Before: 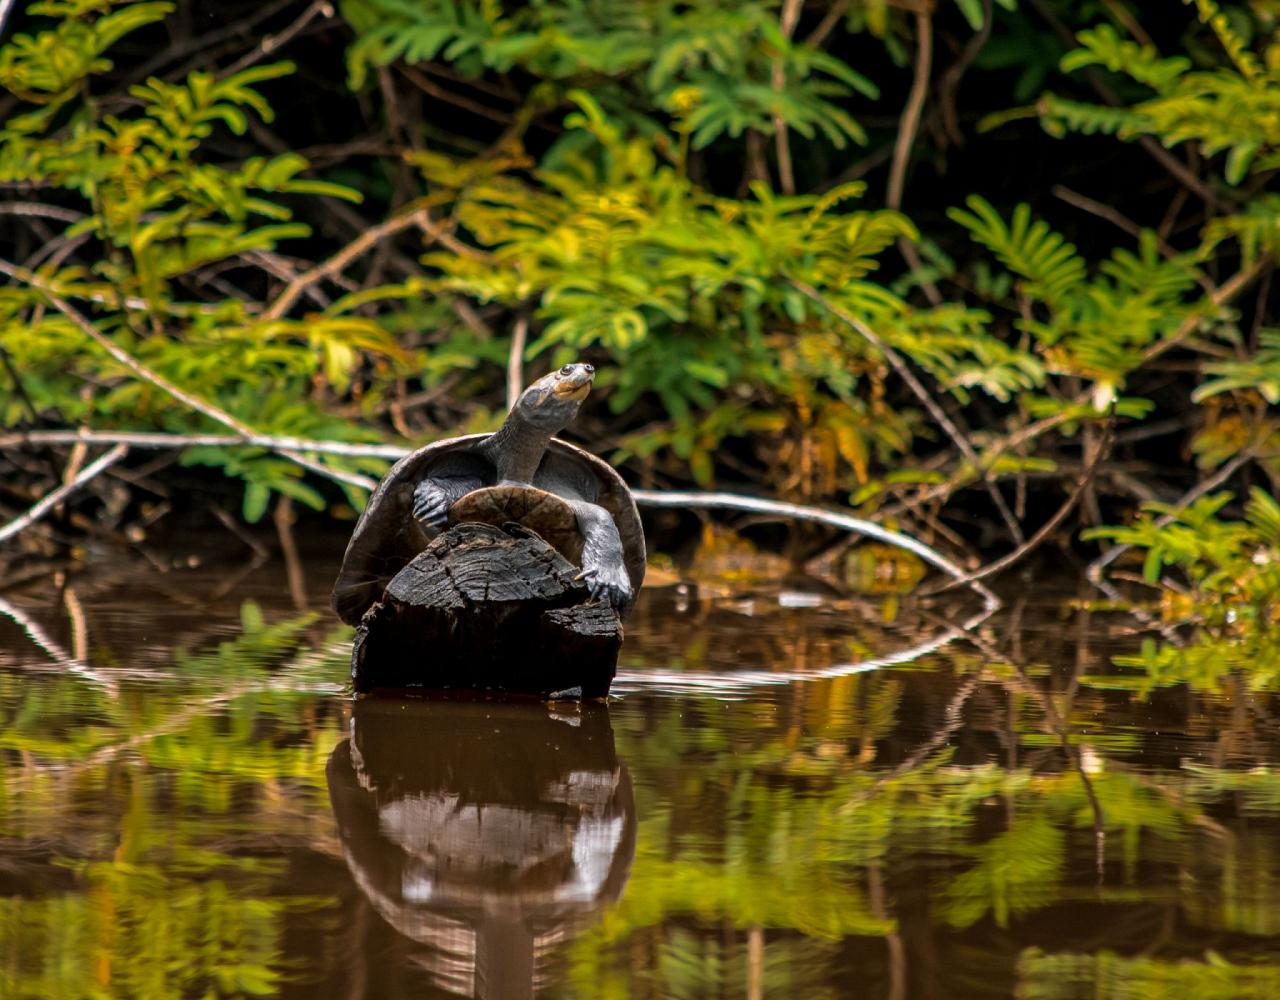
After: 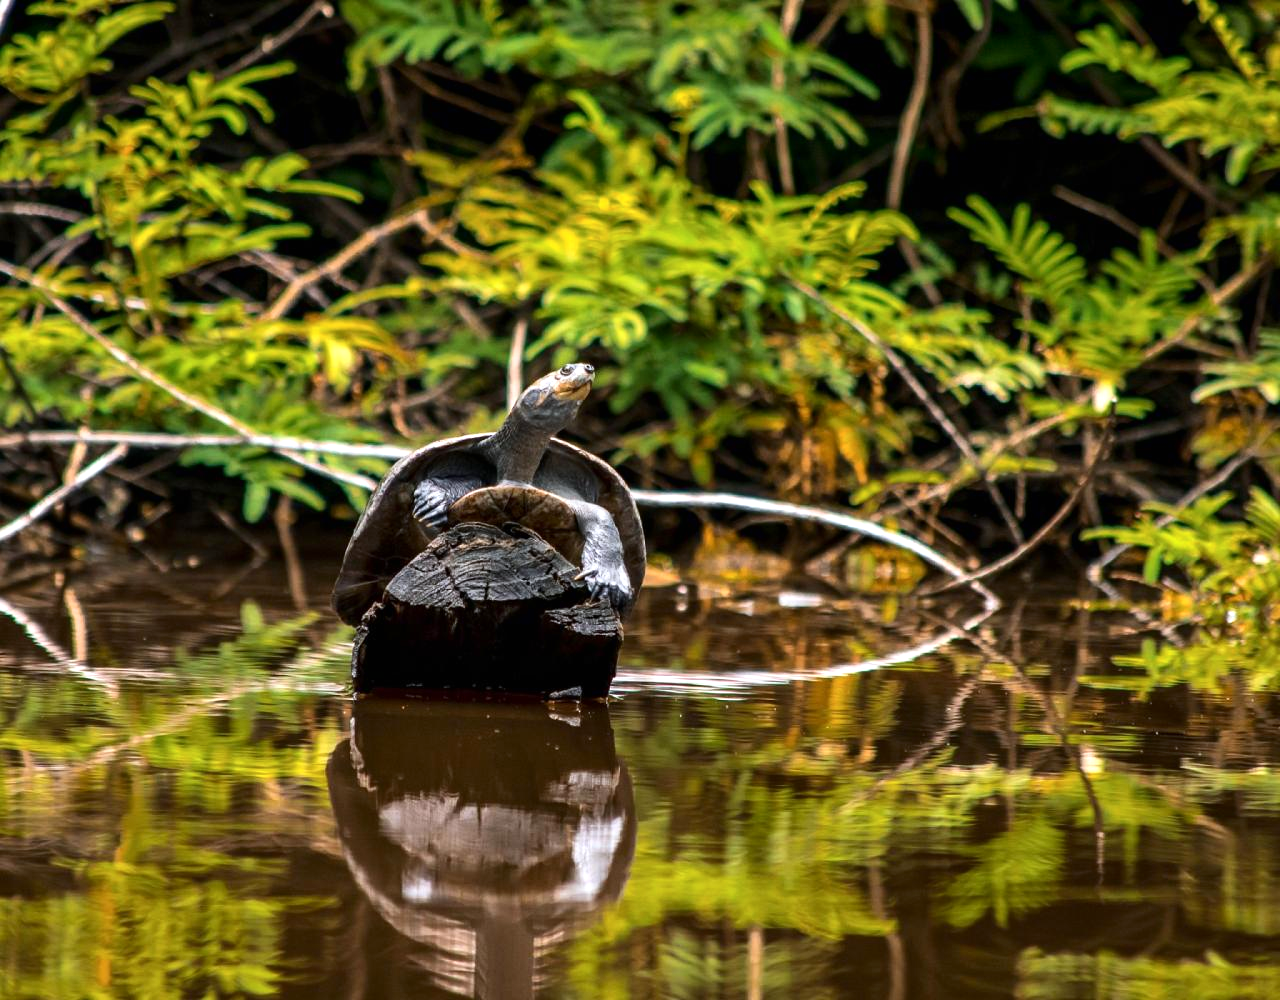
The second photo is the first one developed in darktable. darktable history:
exposure: black level correction 0, exposure 0.5 EV, compensate highlight preservation false
white balance: red 0.98, blue 1.034
contrast brightness saturation: contrast 0.14
